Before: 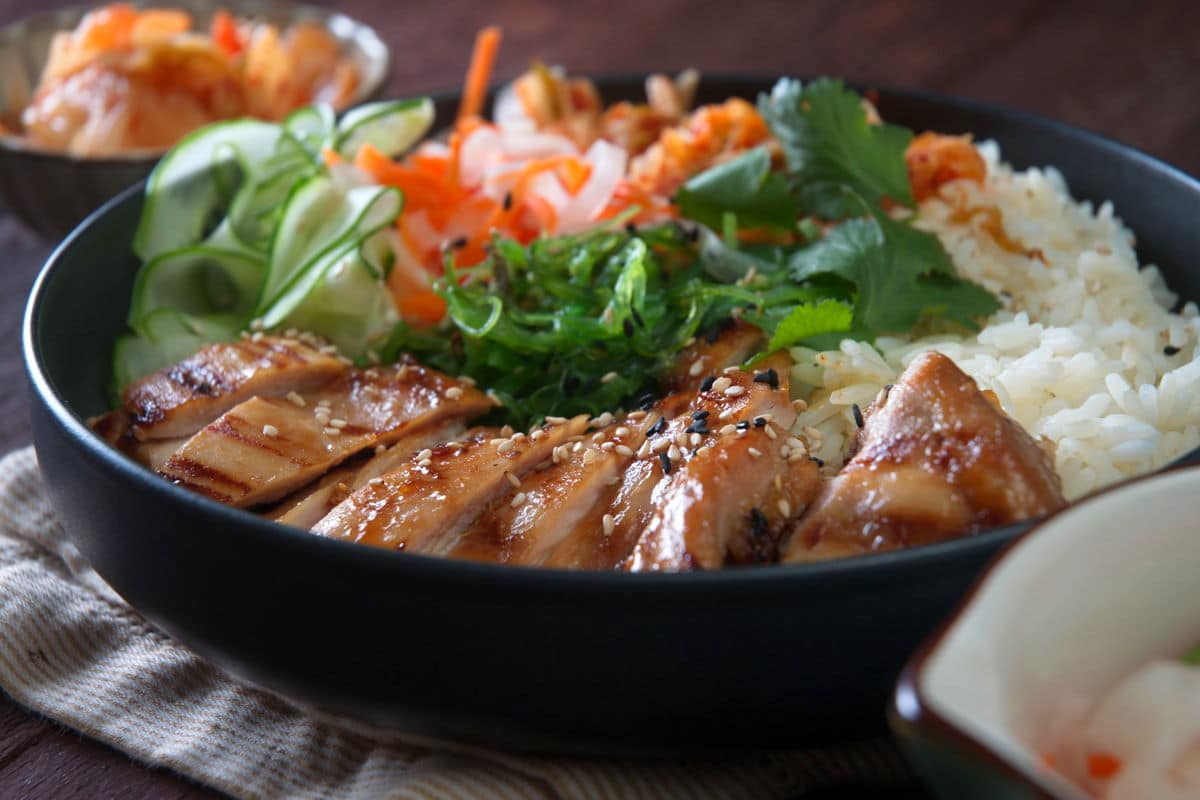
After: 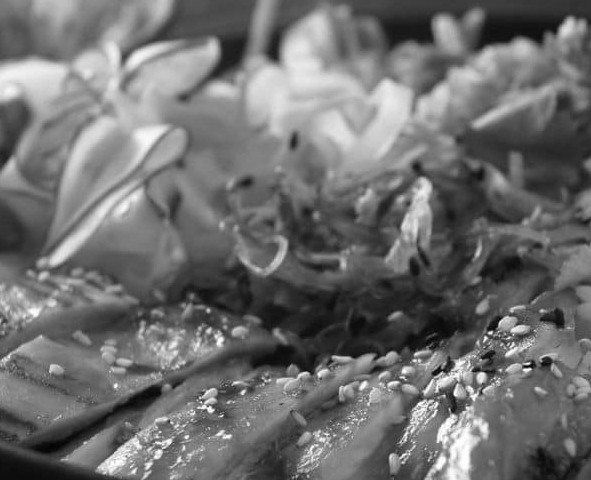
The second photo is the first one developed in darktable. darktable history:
monochrome: on, module defaults
crop: left 17.835%, top 7.675%, right 32.881%, bottom 32.213%
